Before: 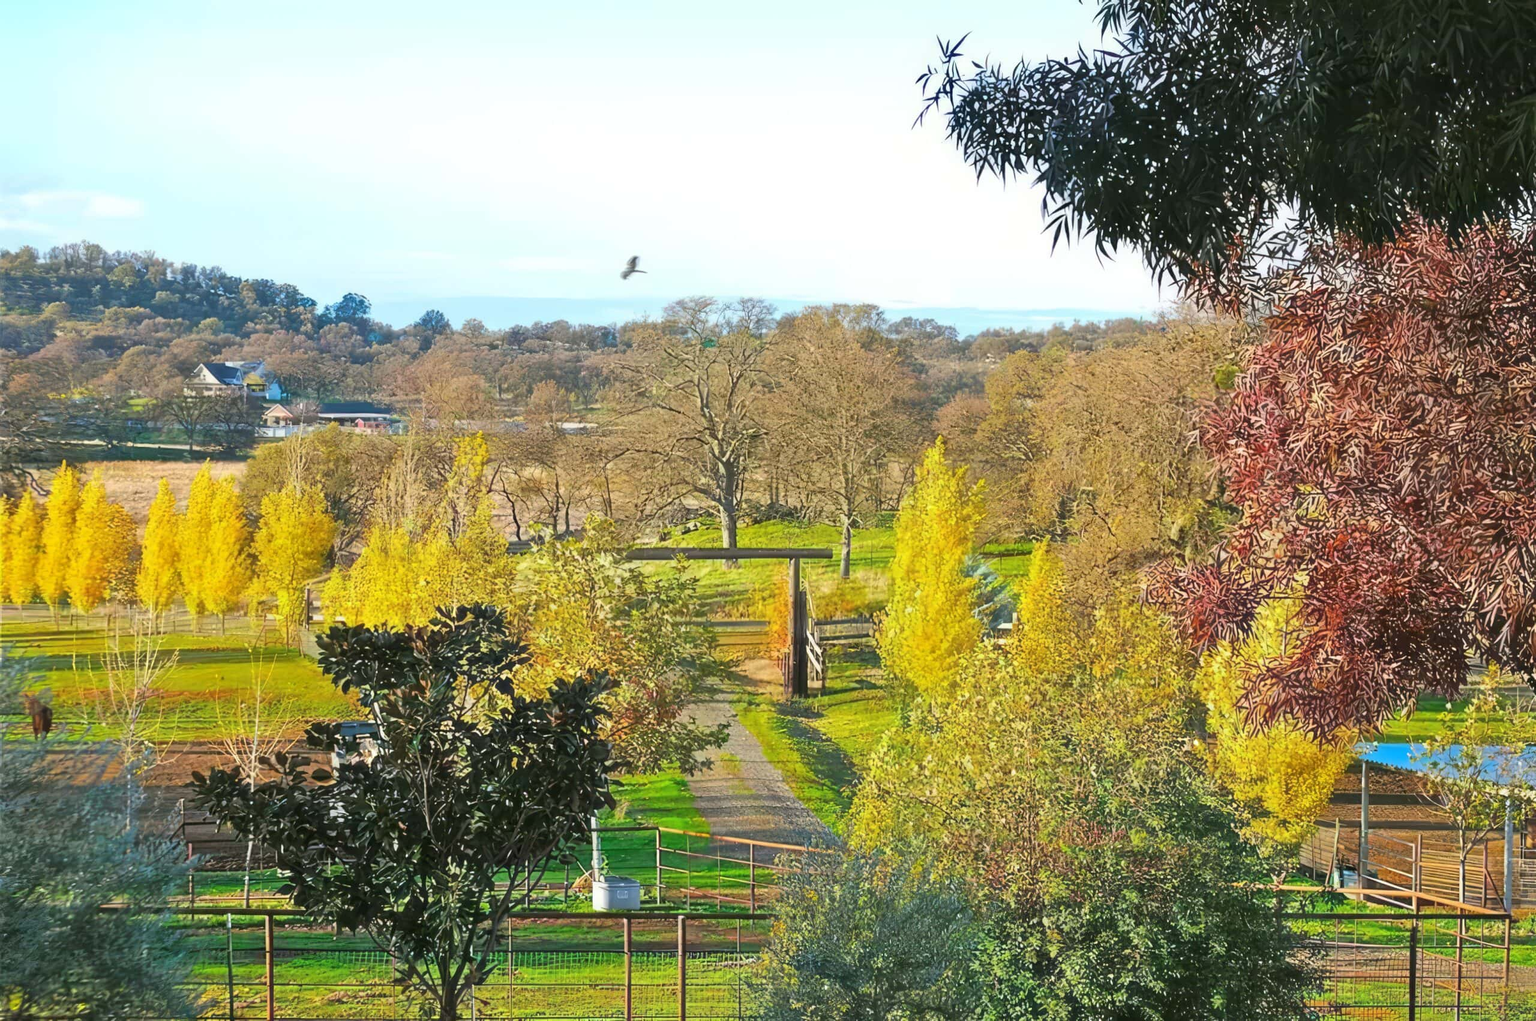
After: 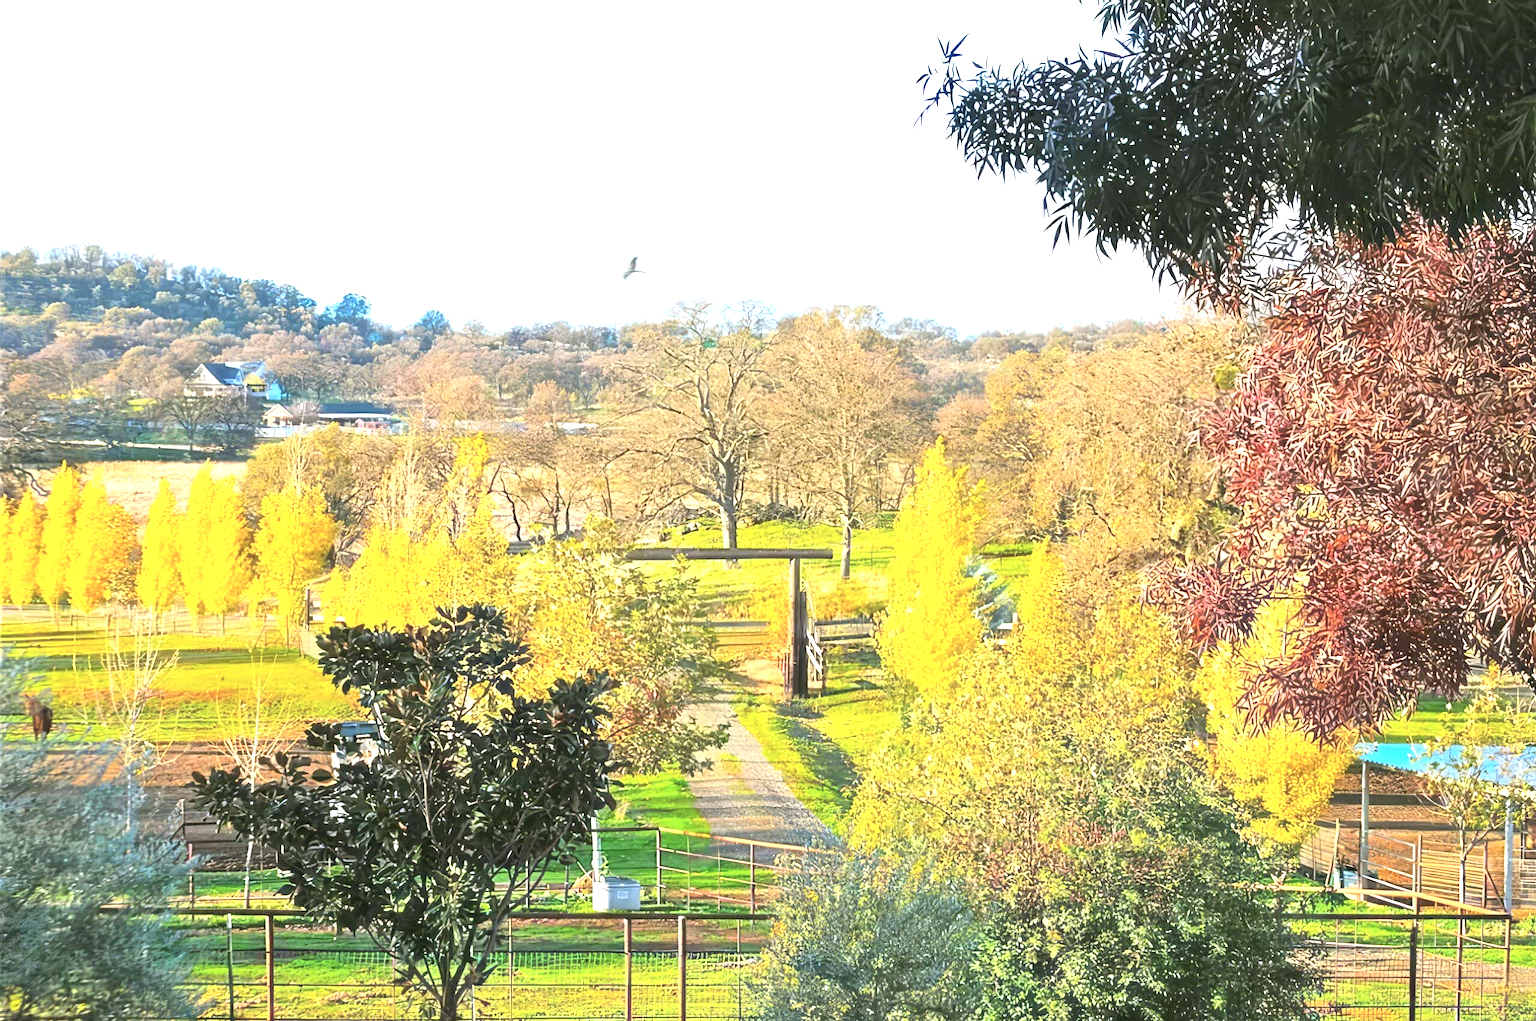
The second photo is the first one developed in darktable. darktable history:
exposure: black level correction 0, exposure 1.097 EV, compensate highlight preservation false
contrast brightness saturation: contrast 0.103, brightness 0.035, saturation 0.093
